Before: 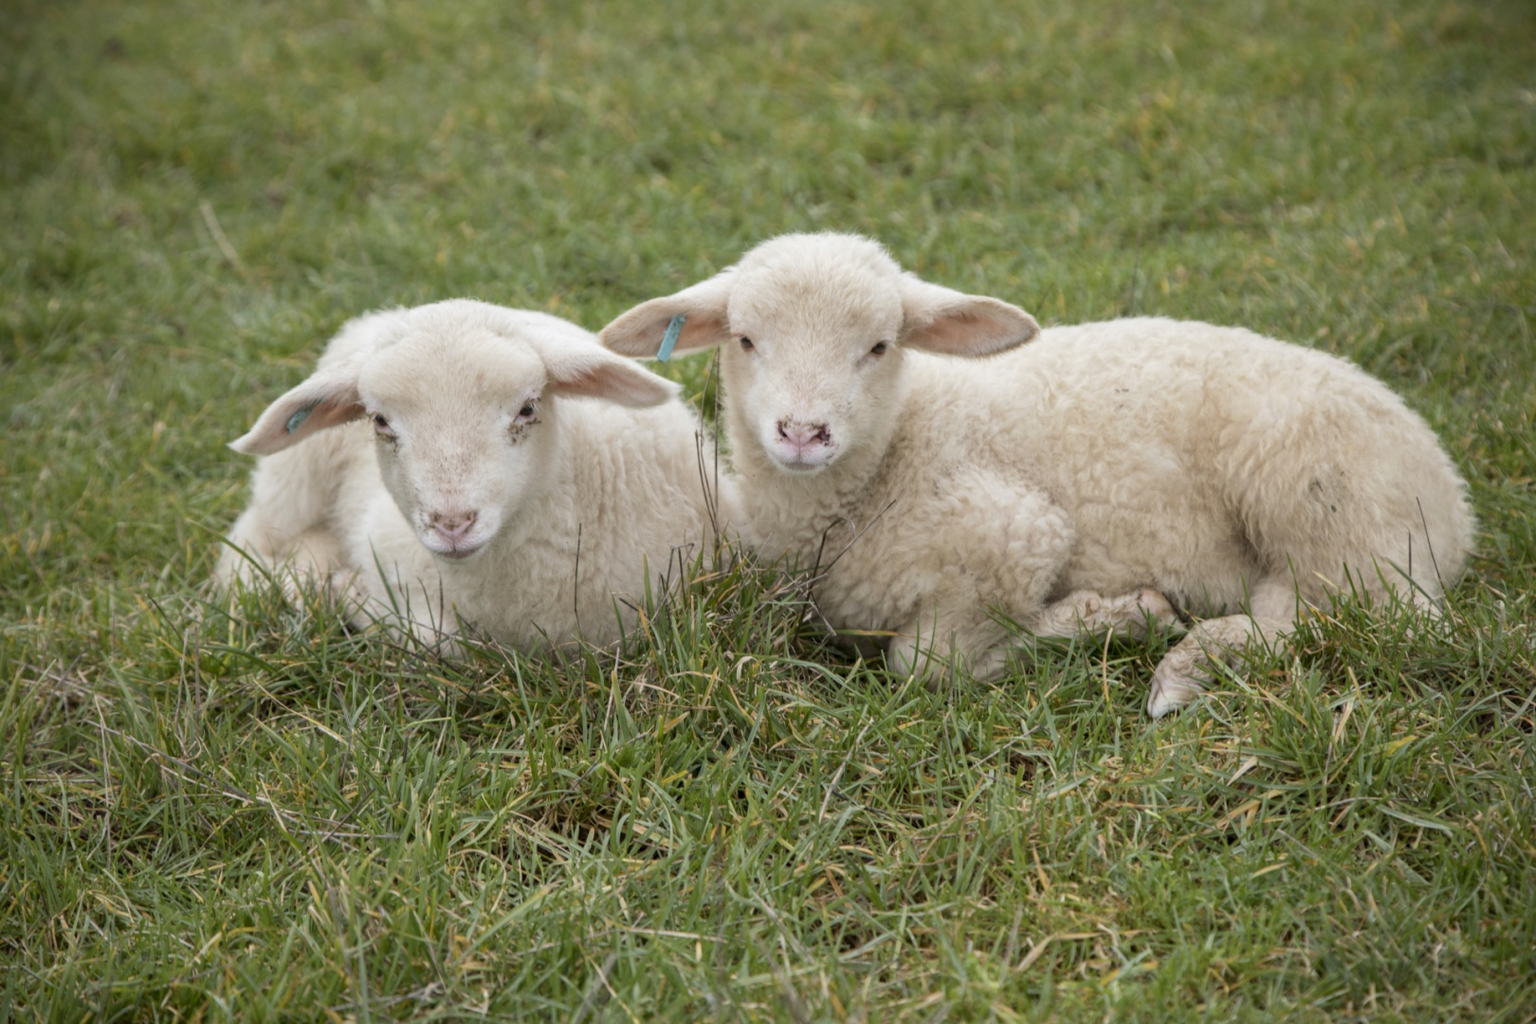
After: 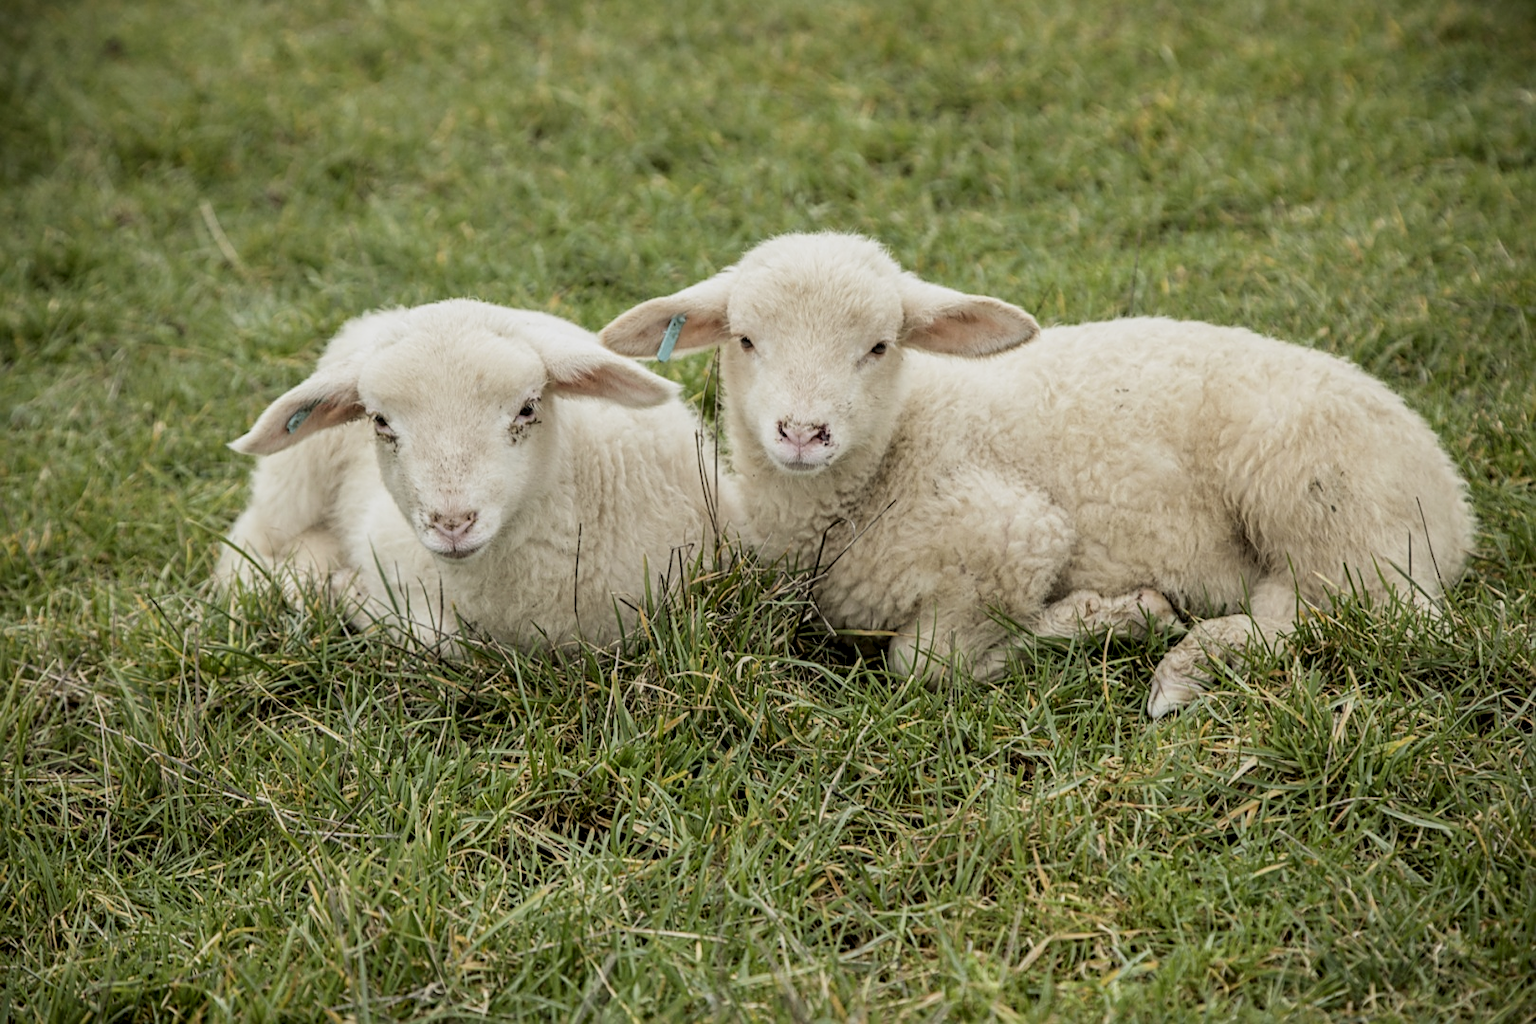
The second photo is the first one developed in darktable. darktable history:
local contrast: detail 140%
contrast brightness saturation: contrast 0.05
rgb curve: curves: ch2 [(0, 0) (0.567, 0.512) (1, 1)], mode RGB, independent channels
sharpen: on, module defaults
filmic rgb: black relative exposure -16 EV, white relative exposure 6.92 EV, hardness 4.7
